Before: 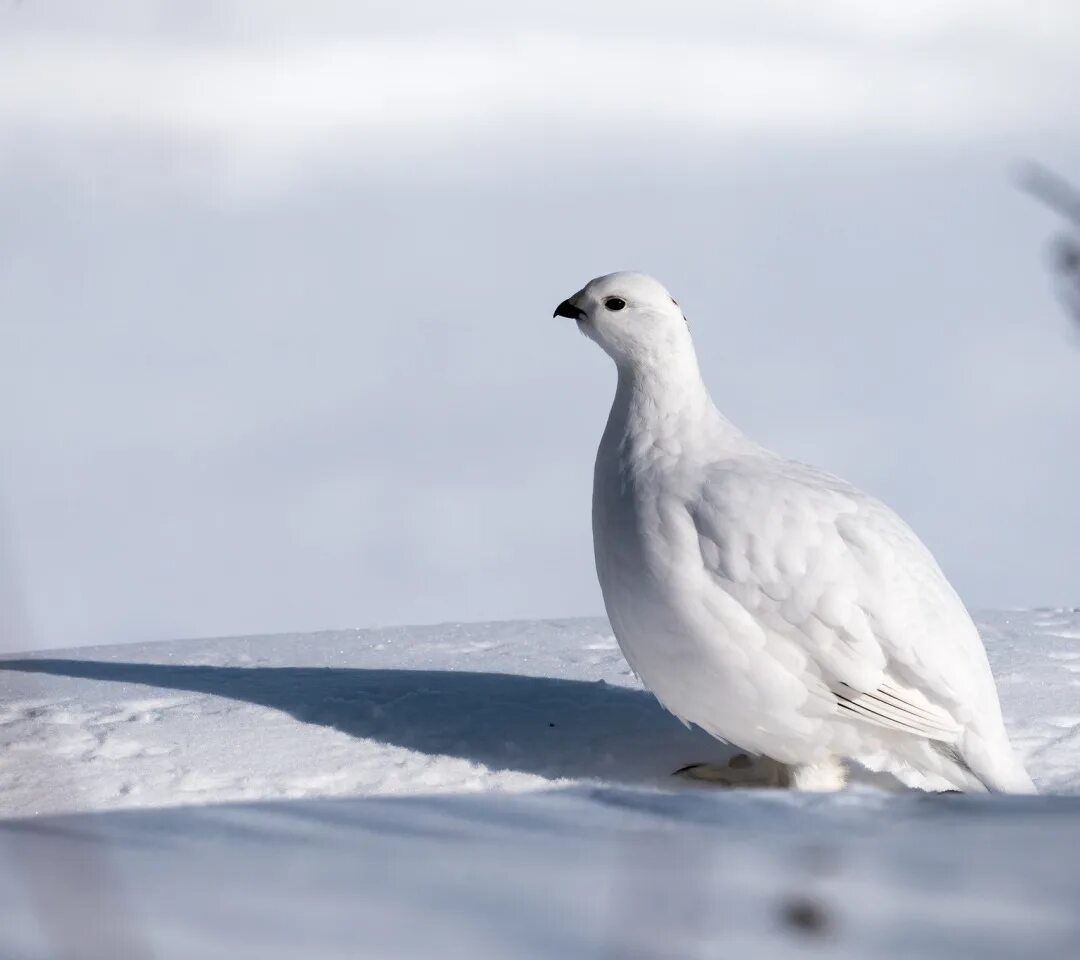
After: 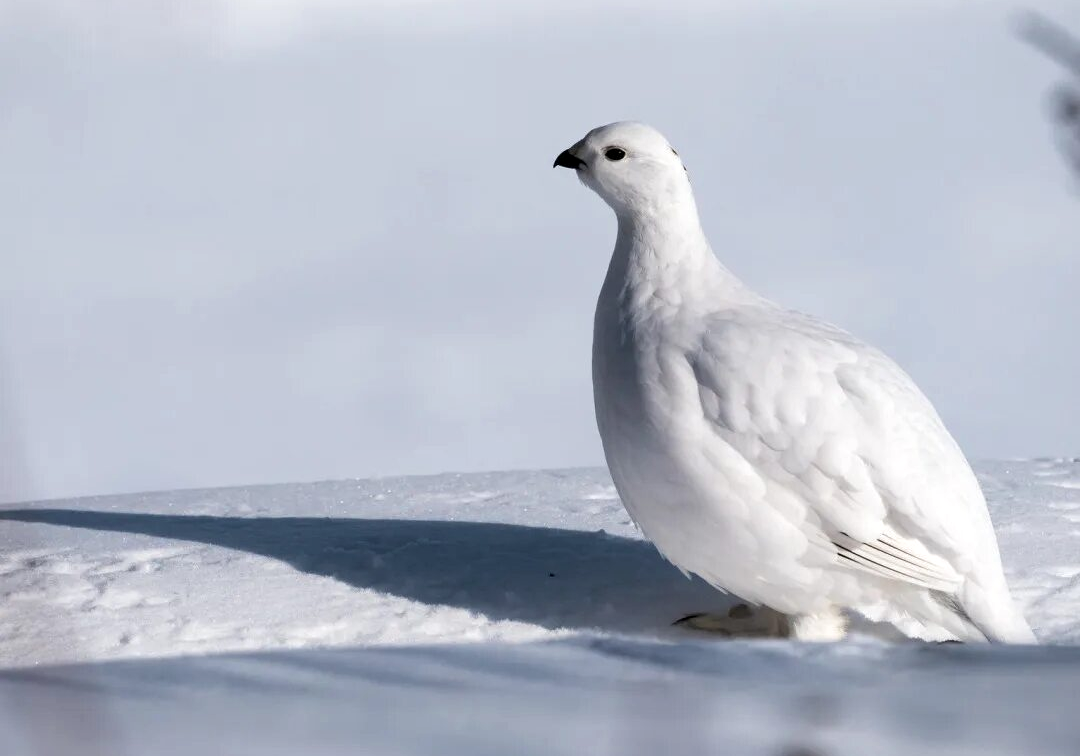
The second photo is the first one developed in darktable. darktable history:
velvia: on, module defaults
contrast brightness saturation: contrast 0.064, brightness -0.006, saturation -0.246
crop and rotate: top 15.694%, bottom 5.541%
base curve: curves: ch0 [(0, 0) (0.989, 0.992)], preserve colors none
local contrast: highlights 106%, shadows 97%, detail 119%, midtone range 0.2
